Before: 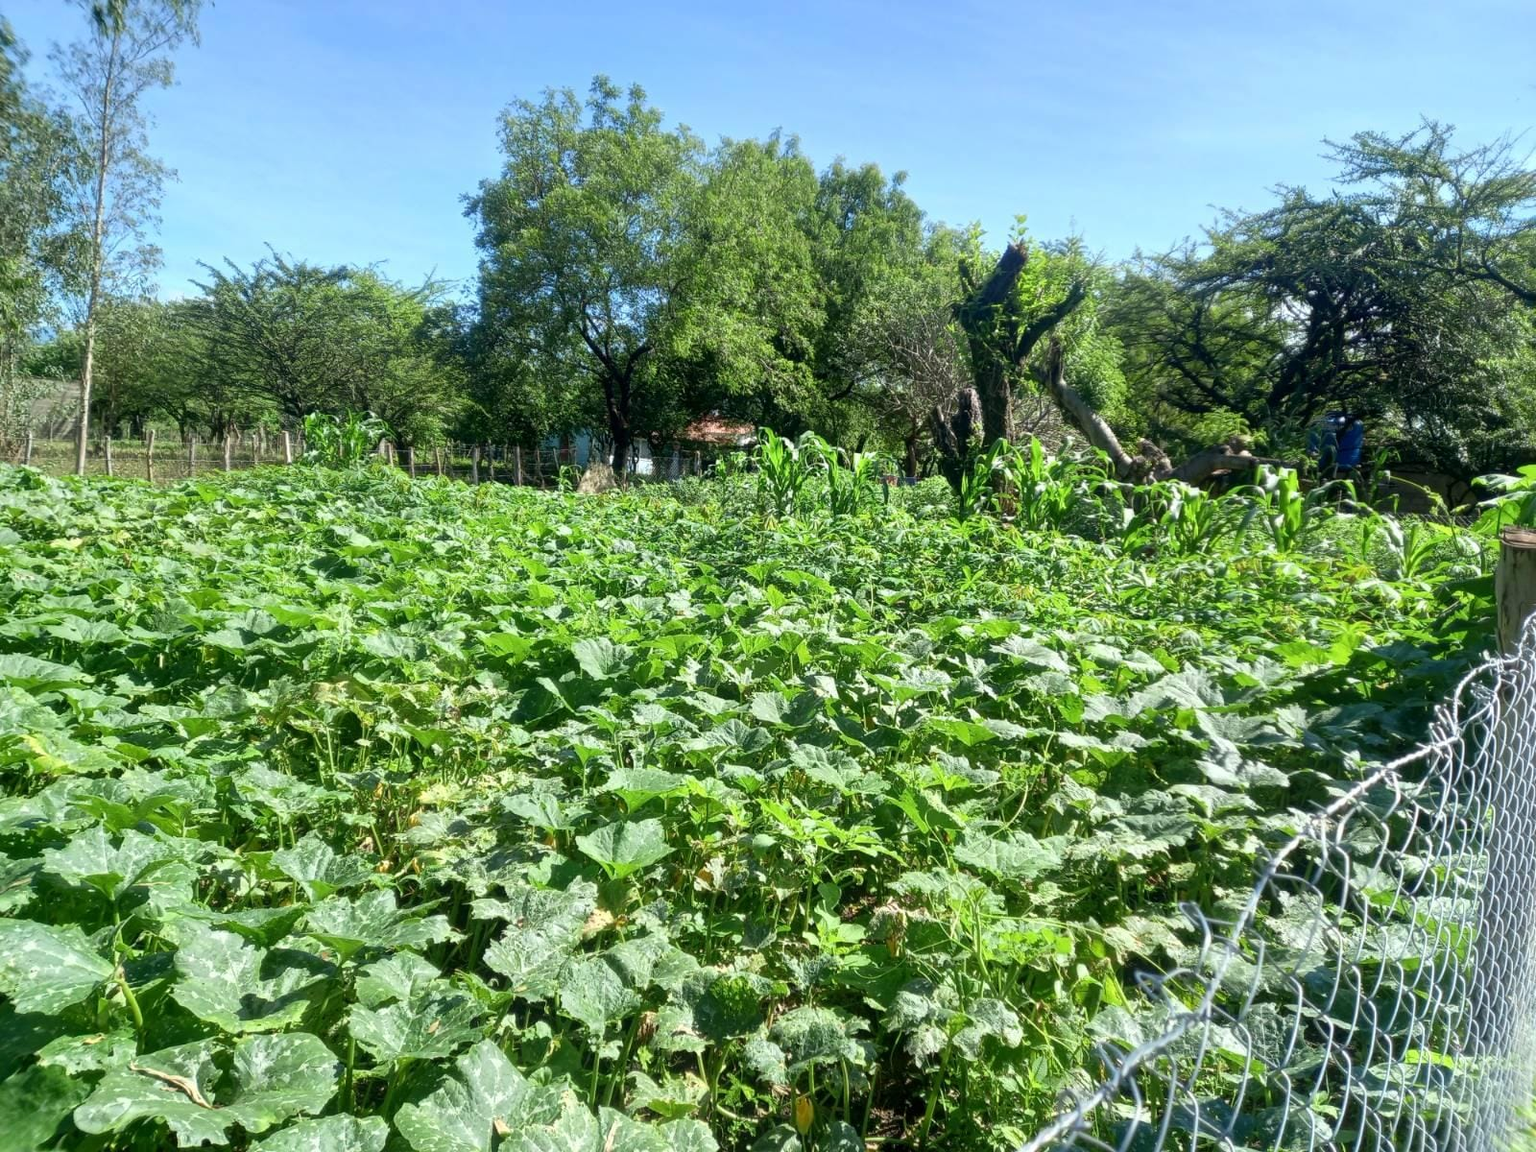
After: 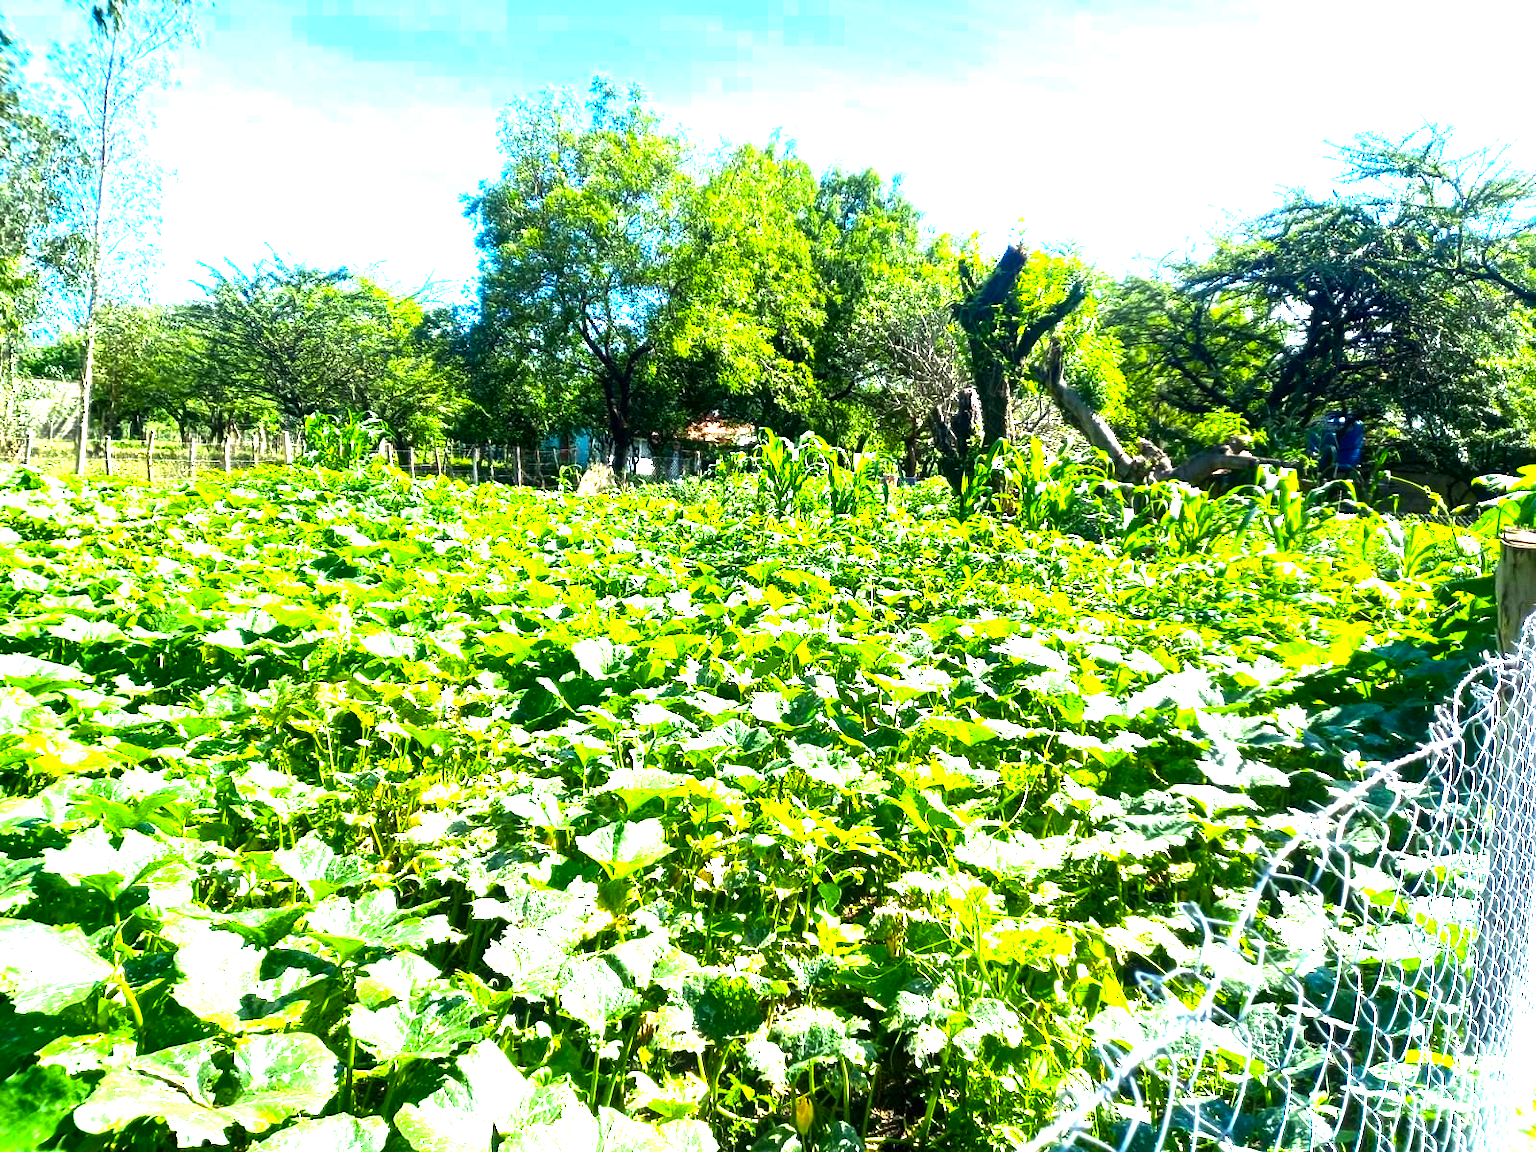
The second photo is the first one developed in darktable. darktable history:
color balance rgb: shadows lift › chroma 1.848%, shadows lift › hue 262.48°, power › hue 75.17°, perceptual saturation grading › global saturation 41.864%, perceptual brilliance grading › global brilliance 30.525%, perceptual brilliance grading › highlights 50.677%, perceptual brilliance grading › mid-tones 49.09%, perceptual brilliance grading › shadows -21.97%, global vibrance 20%
